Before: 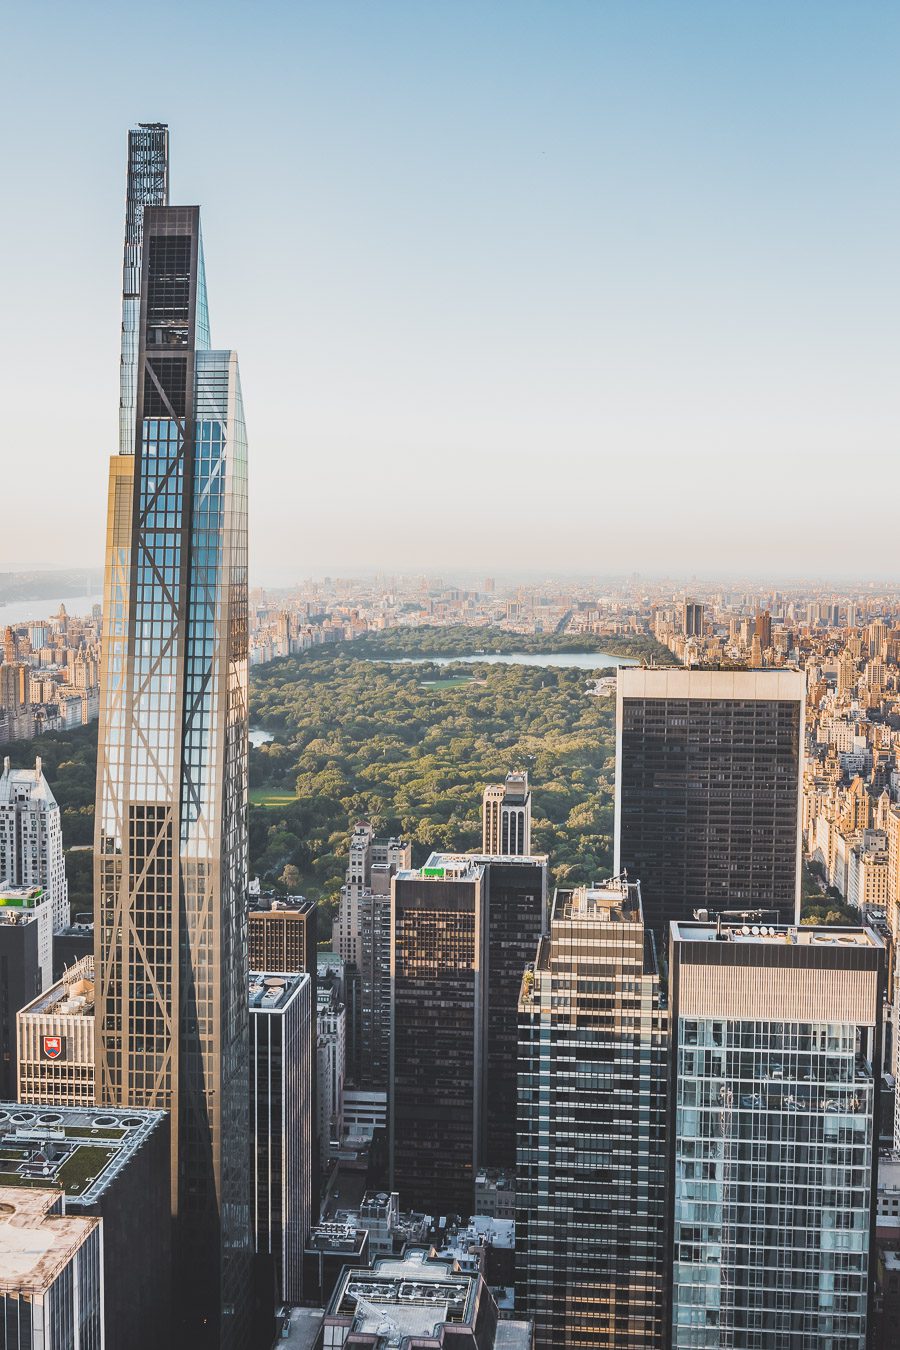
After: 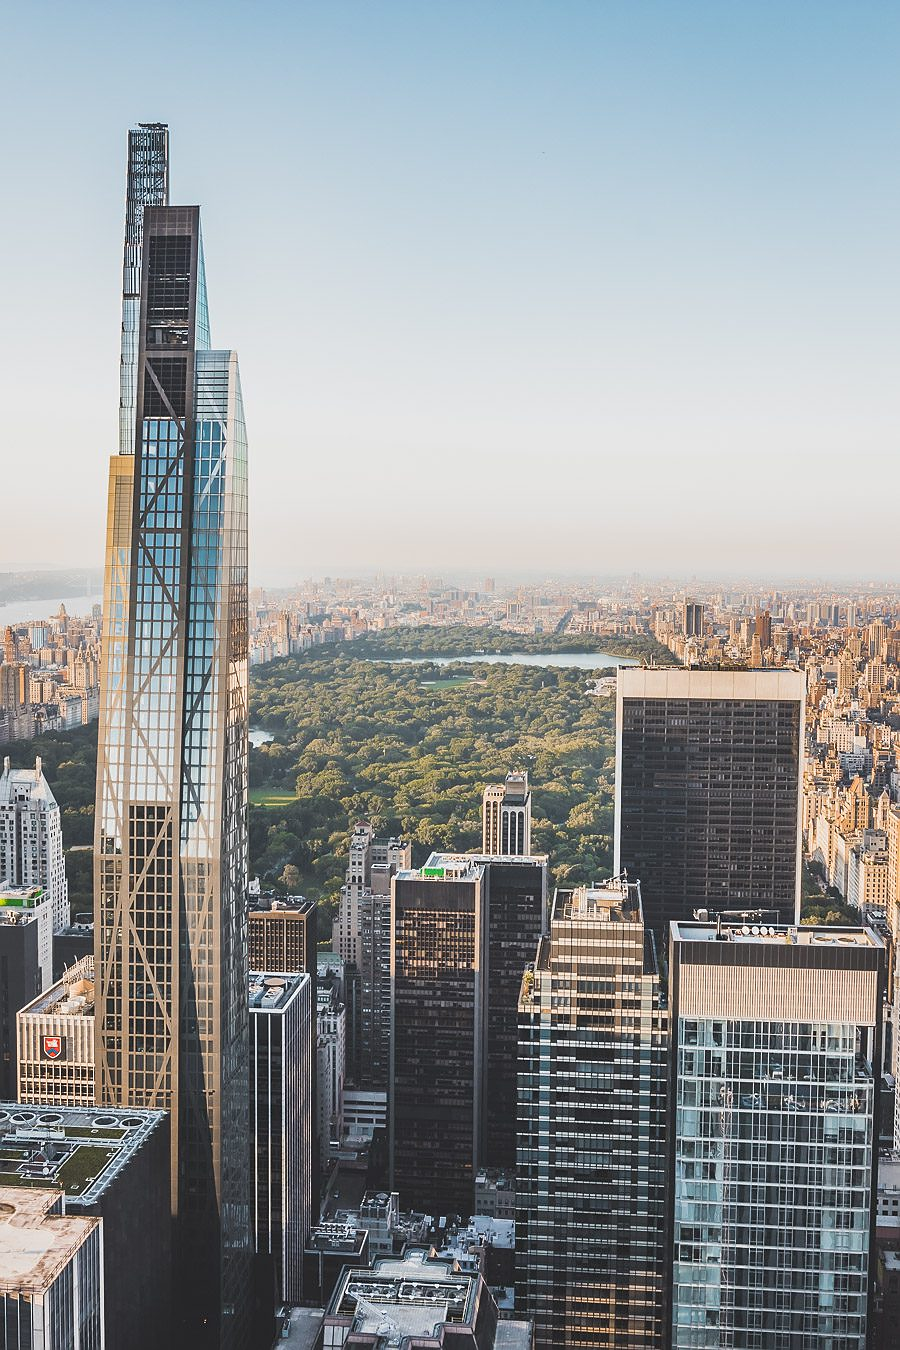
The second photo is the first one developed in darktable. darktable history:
sharpen: radius 1.023
